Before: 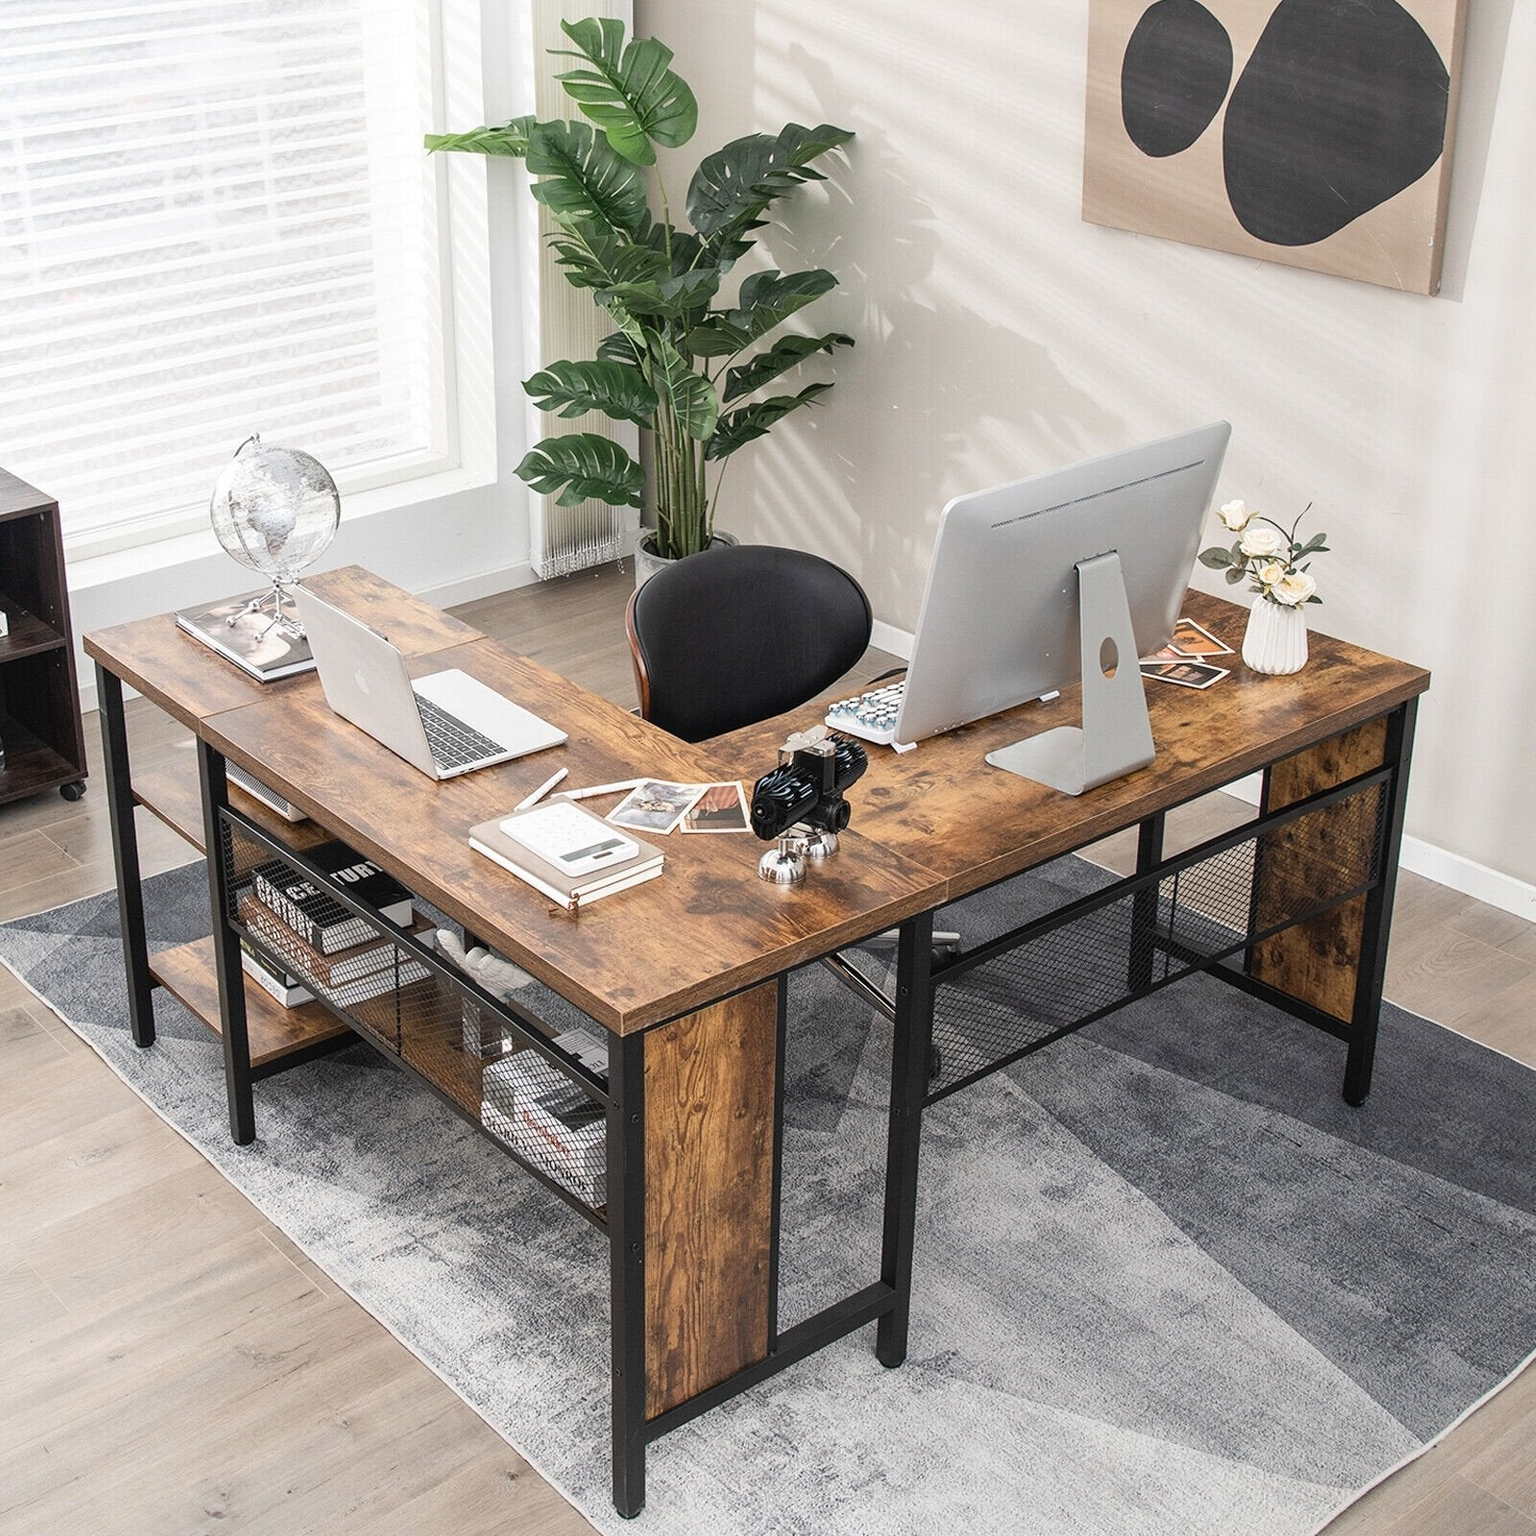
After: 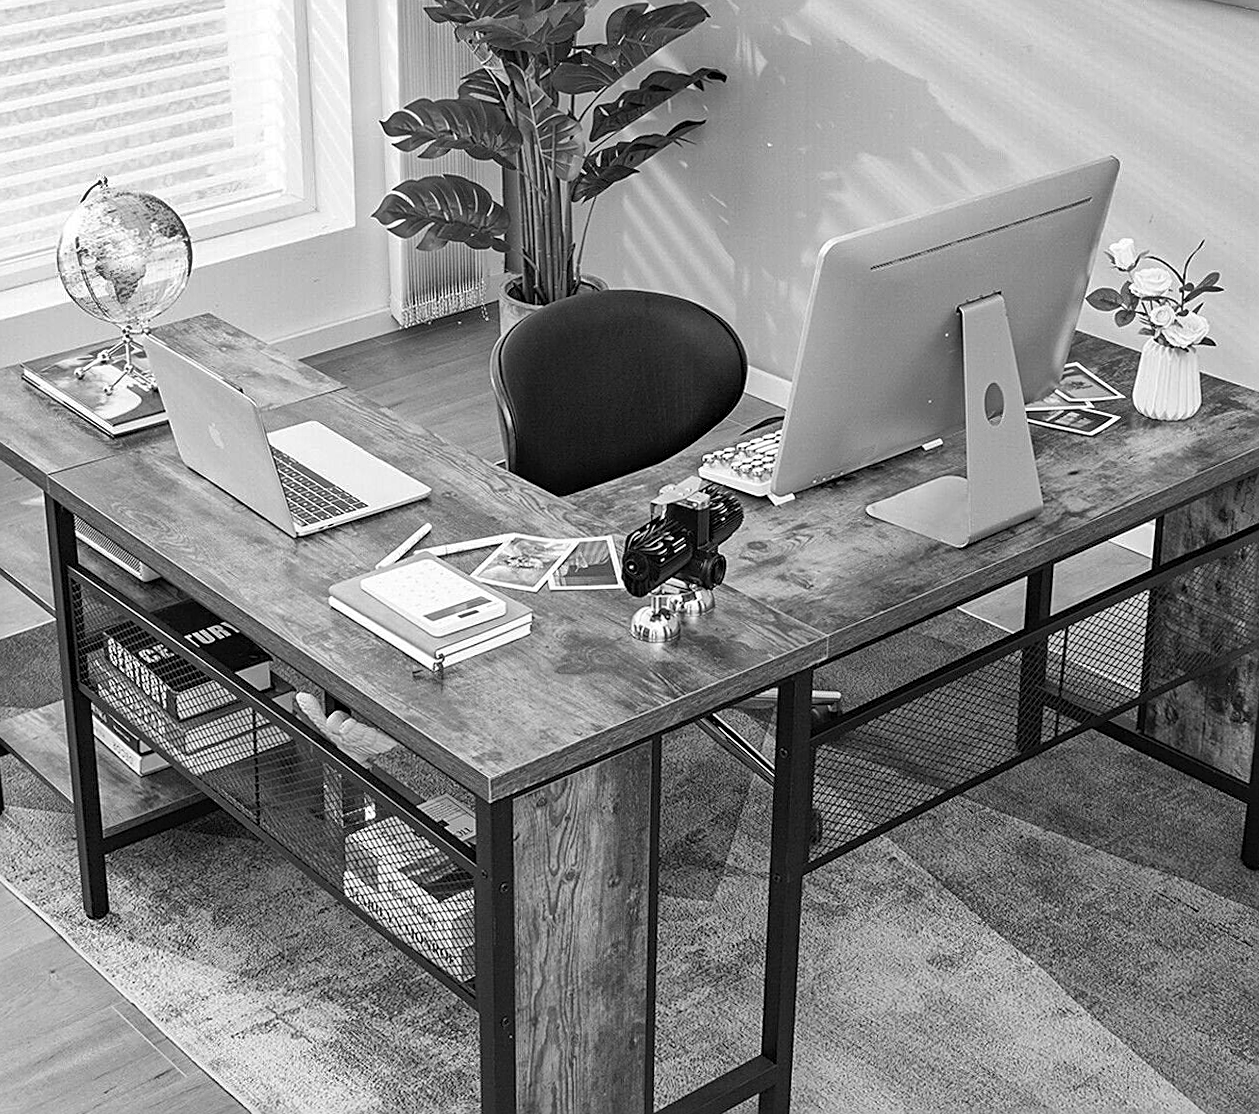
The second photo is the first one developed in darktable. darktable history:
crop: left 9.712%, top 16.928%, right 10.845%, bottom 12.332%
shadows and highlights: low approximation 0.01, soften with gaussian
color contrast: green-magenta contrast 0.84, blue-yellow contrast 0.86
monochrome: on, module defaults
haze removal: compatibility mode true, adaptive false
rotate and perspective: rotation -0.45°, automatic cropping original format, crop left 0.008, crop right 0.992, crop top 0.012, crop bottom 0.988
sharpen: on, module defaults
